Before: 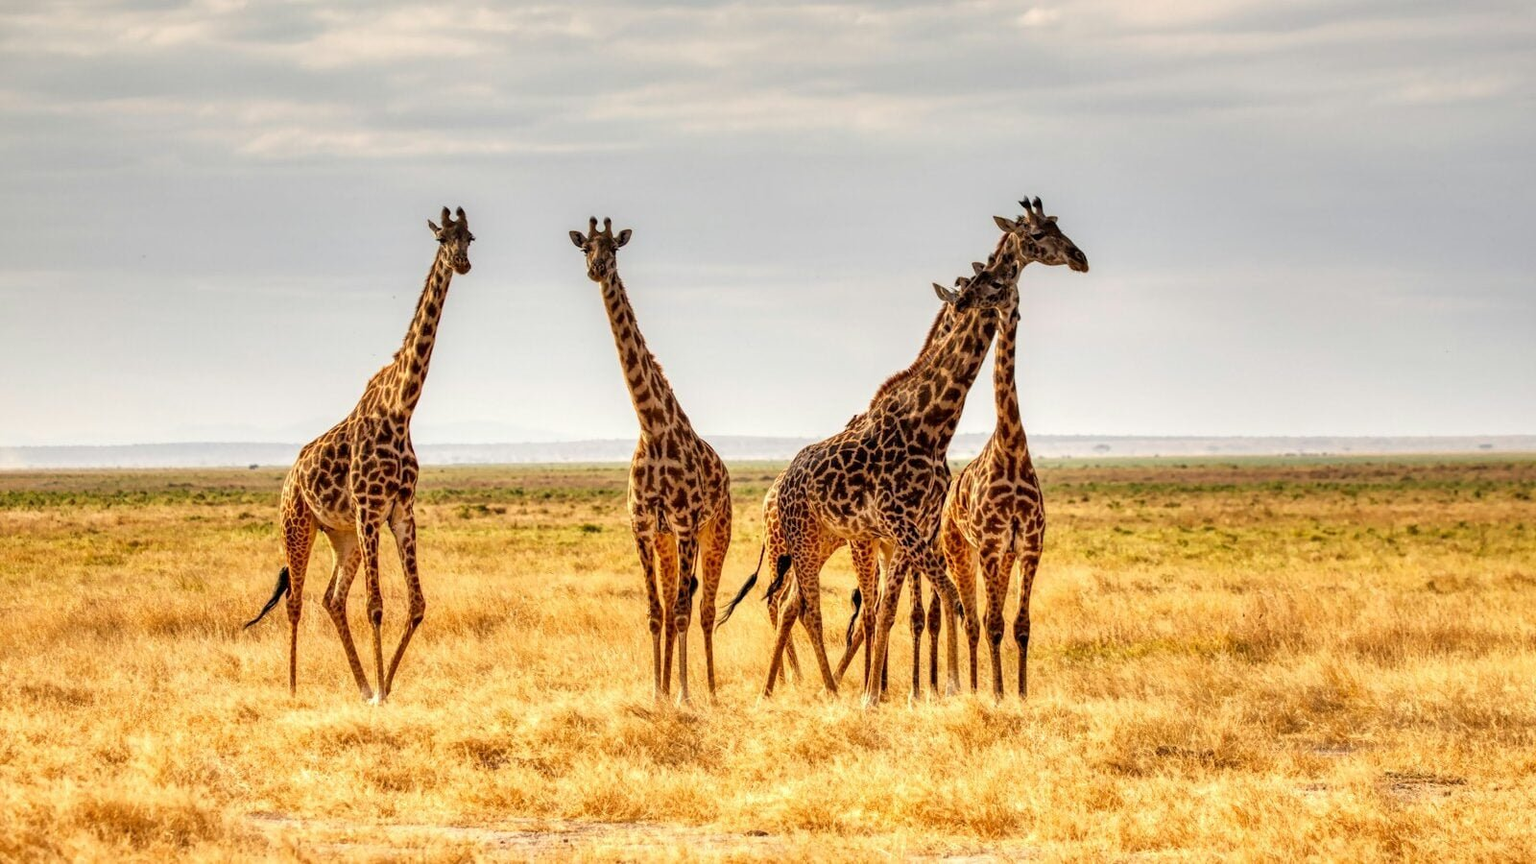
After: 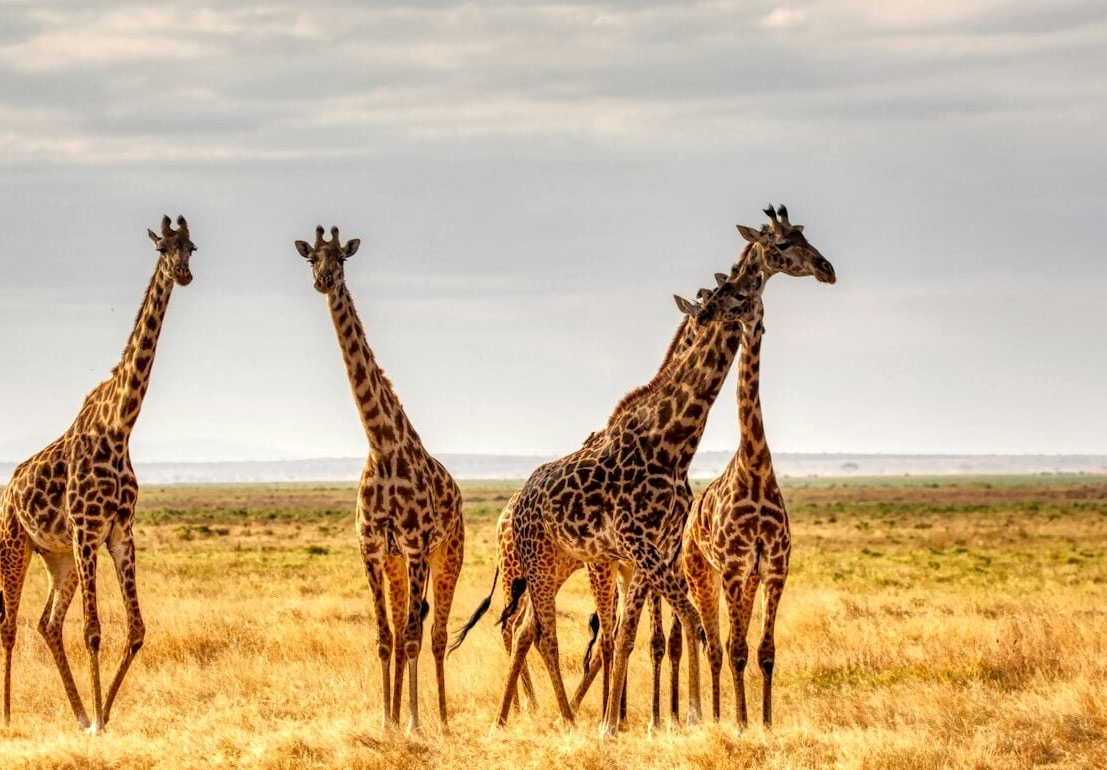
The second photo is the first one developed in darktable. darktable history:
local contrast: mode bilateral grid, contrast 19, coarseness 50, detail 119%, midtone range 0.2
crop: left 18.646%, right 12.14%, bottom 14.424%
